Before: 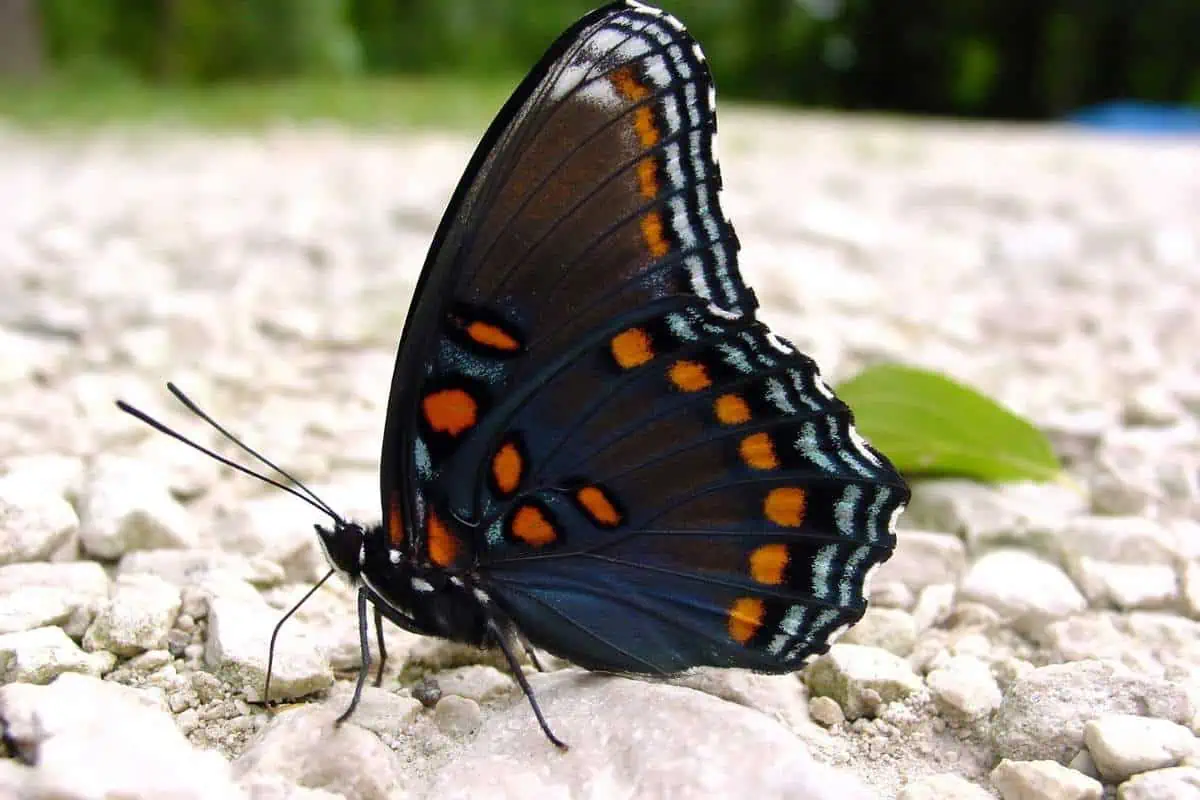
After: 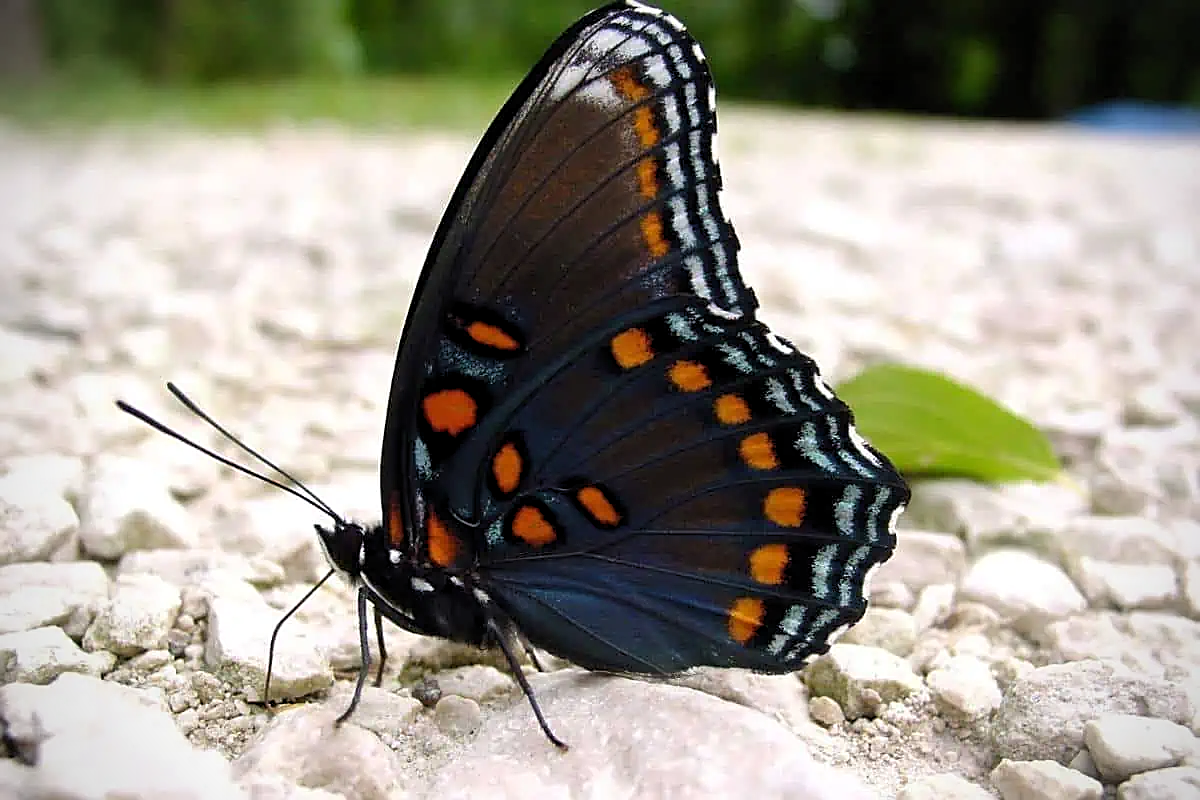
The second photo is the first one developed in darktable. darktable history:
levels: levels [0.016, 0.5, 0.996]
vignetting: on, module defaults
sharpen: on, module defaults
